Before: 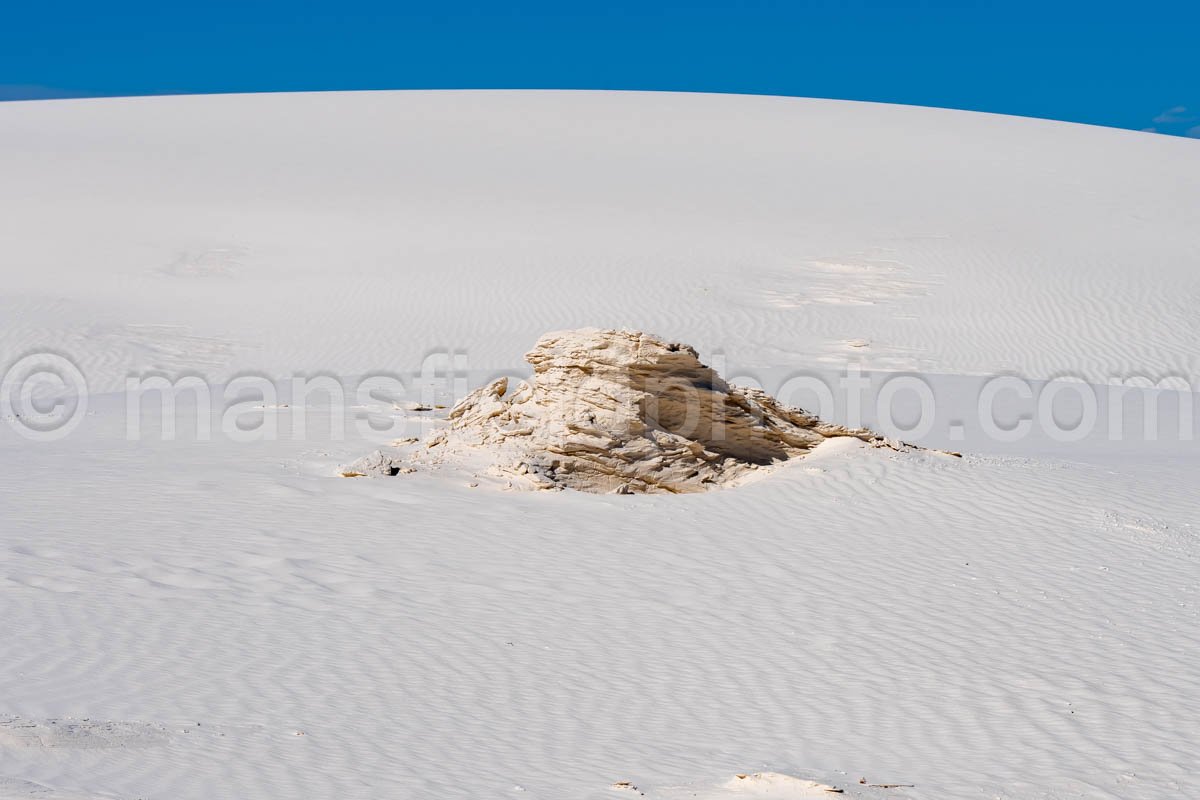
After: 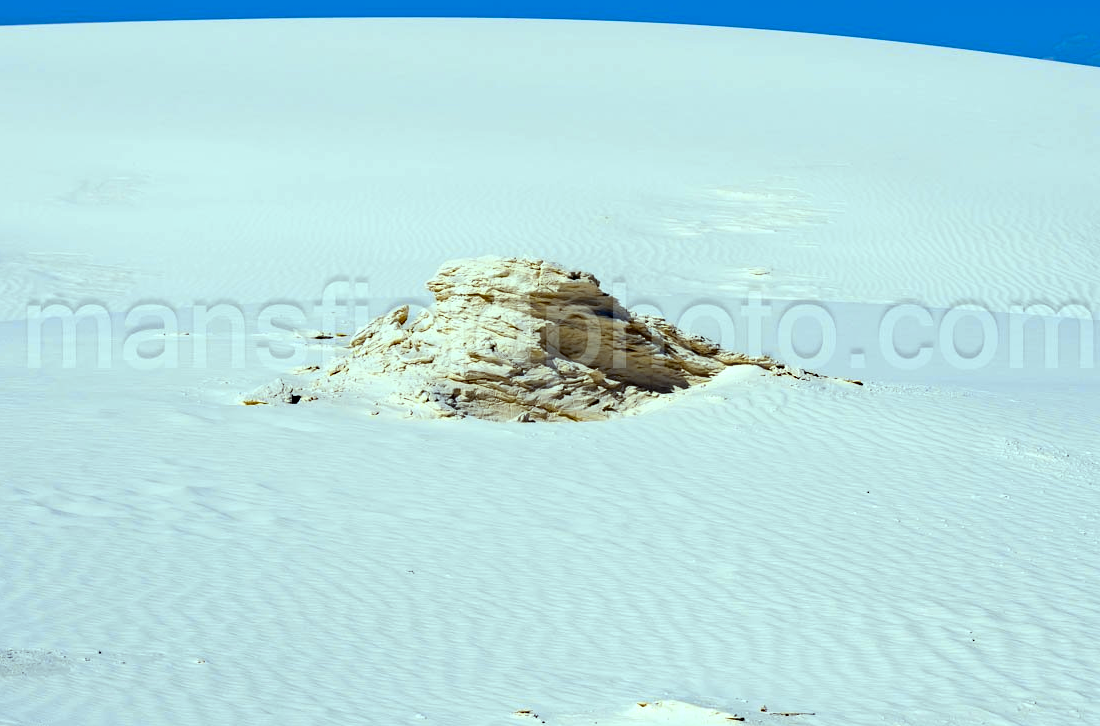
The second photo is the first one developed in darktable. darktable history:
color contrast: green-magenta contrast 0.85, blue-yellow contrast 1.25, unbound 0
crop and rotate: left 8.262%, top 9.226%
haze removal: compatibility mode true, adaptive false
shadows and highlights: shadows -30, highlights 30
color balance: mode lift, gamma, gain (sRGB), lift [0.997, 0.979, 1.021, 1.011], gamma [1, 1.084, 0.916, 0.998], gain [1, 0.87, 1.13, 1.101], contrast 4.55%, contrast fulcrum 38.24%, output saturation 104.09%
